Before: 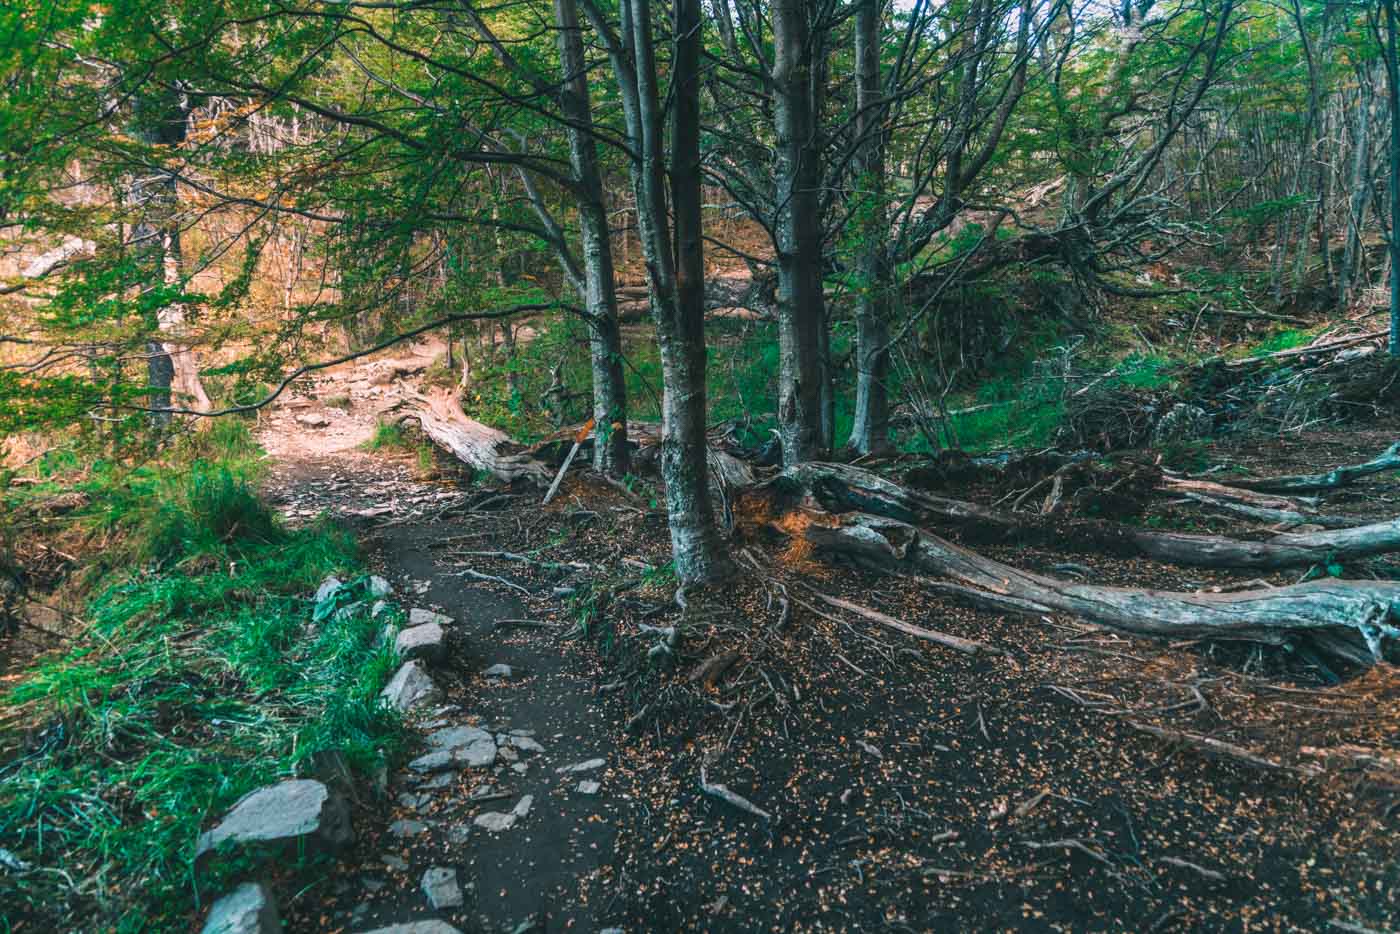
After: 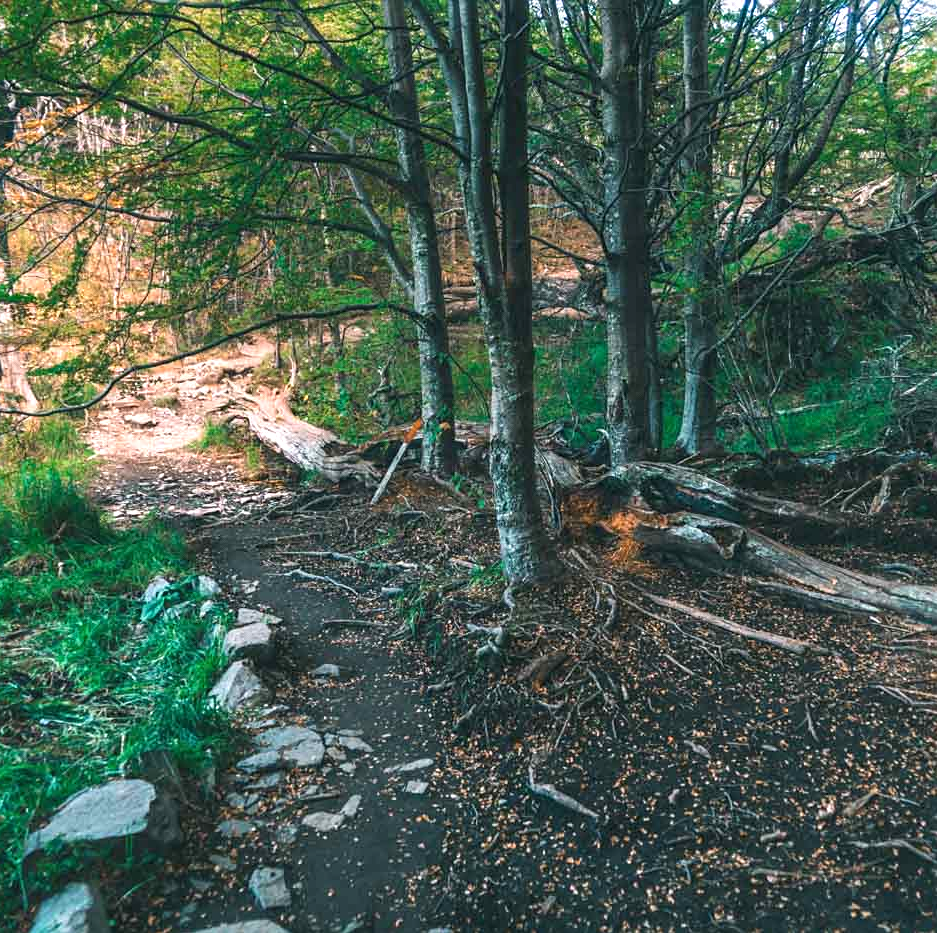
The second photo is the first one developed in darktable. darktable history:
crop and rotate: left 12.32%, right 20.718%
exposure: exposure 0.376 EV, compensate exposure bias true, compensate highlight preservation false
sharpen: amount 0.214
